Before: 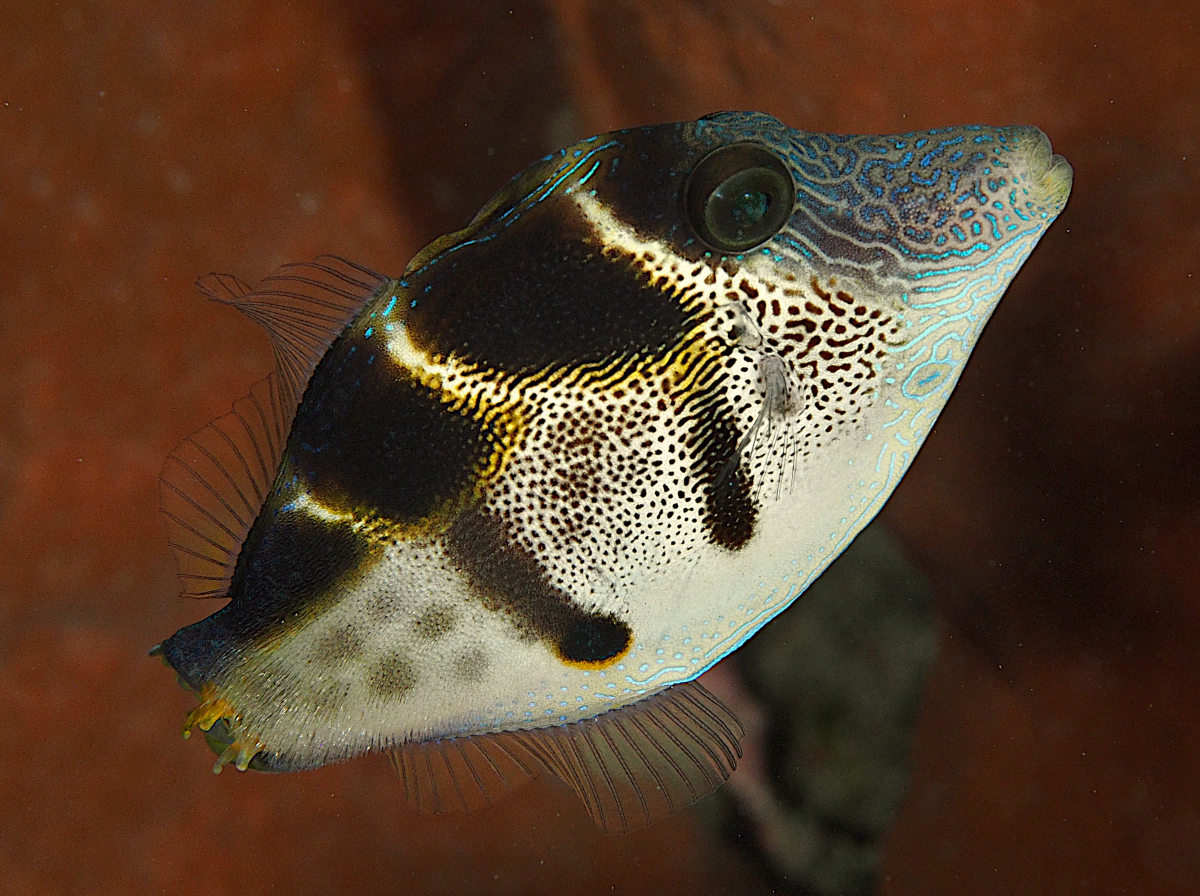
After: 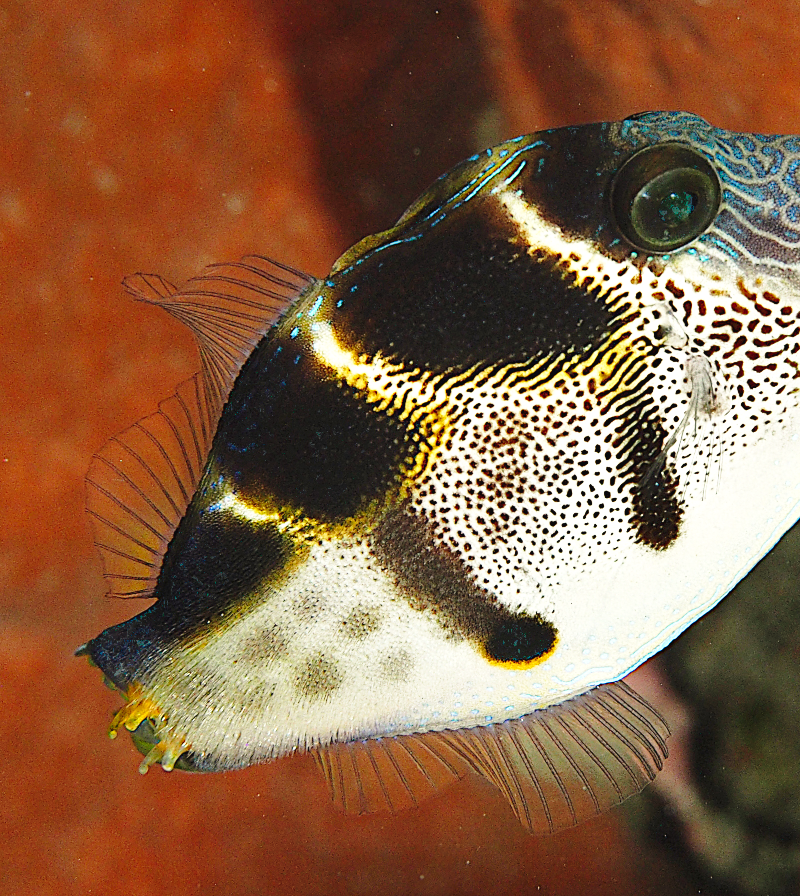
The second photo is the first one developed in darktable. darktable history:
crop and rotate: left 6.178%, right 27.132%
base curve: curves: ch0 [(0, 0) (0.028, 0.03) (0.121, 0.232) (0.46, 0.748) (0.859, 0.968) (1, 1)], preserve colors none
exposure: black level correction -0.002, exposure 0.529 EV, compensate highlight preservation false
